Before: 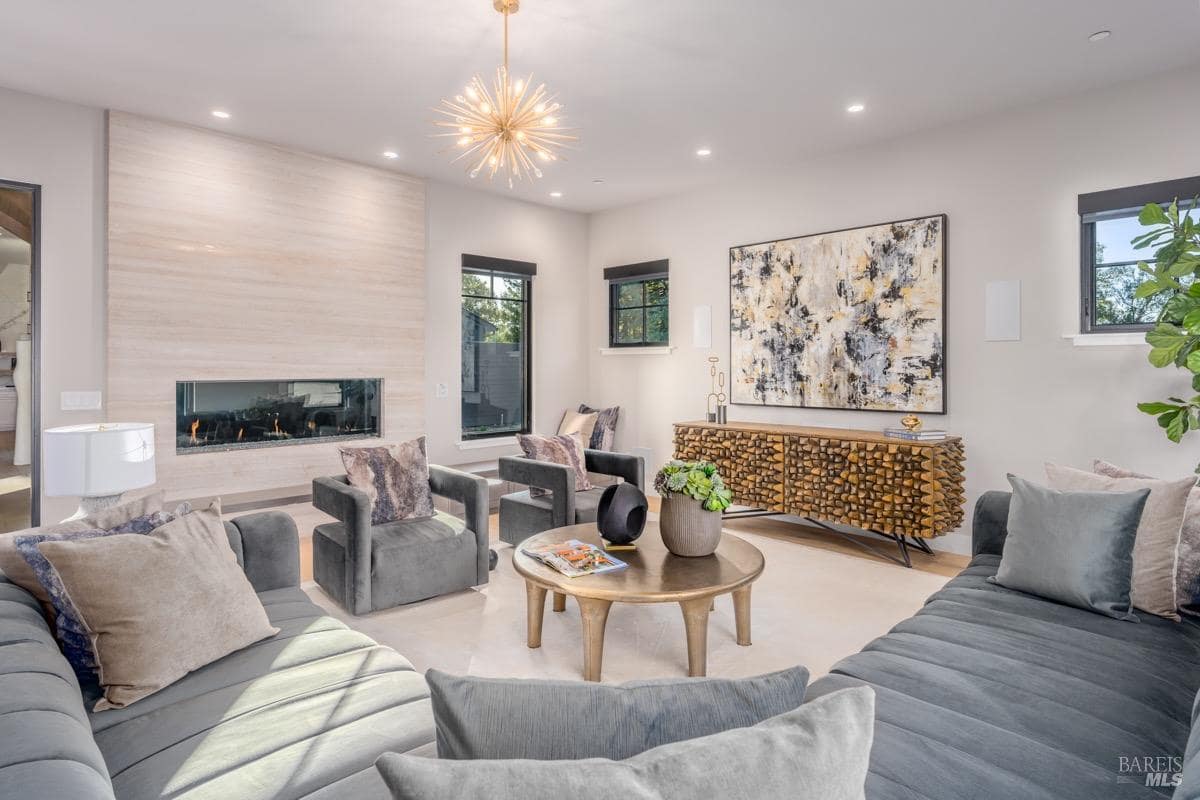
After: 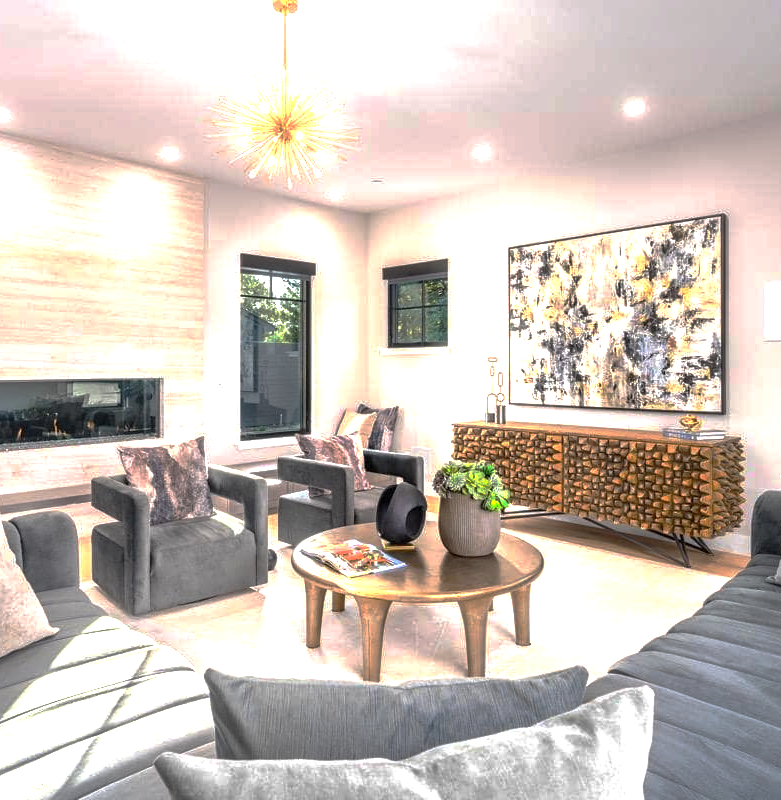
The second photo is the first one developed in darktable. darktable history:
crop and rotate: left 18.487%, right 16.423%
base curve: curves: ch0 [(0, 0) (0.841, 0.609) (1, 1)], preserve colors none
exposure: exposure 0.94 EV, compensate exposure bias true, compensate highlight preservation false
